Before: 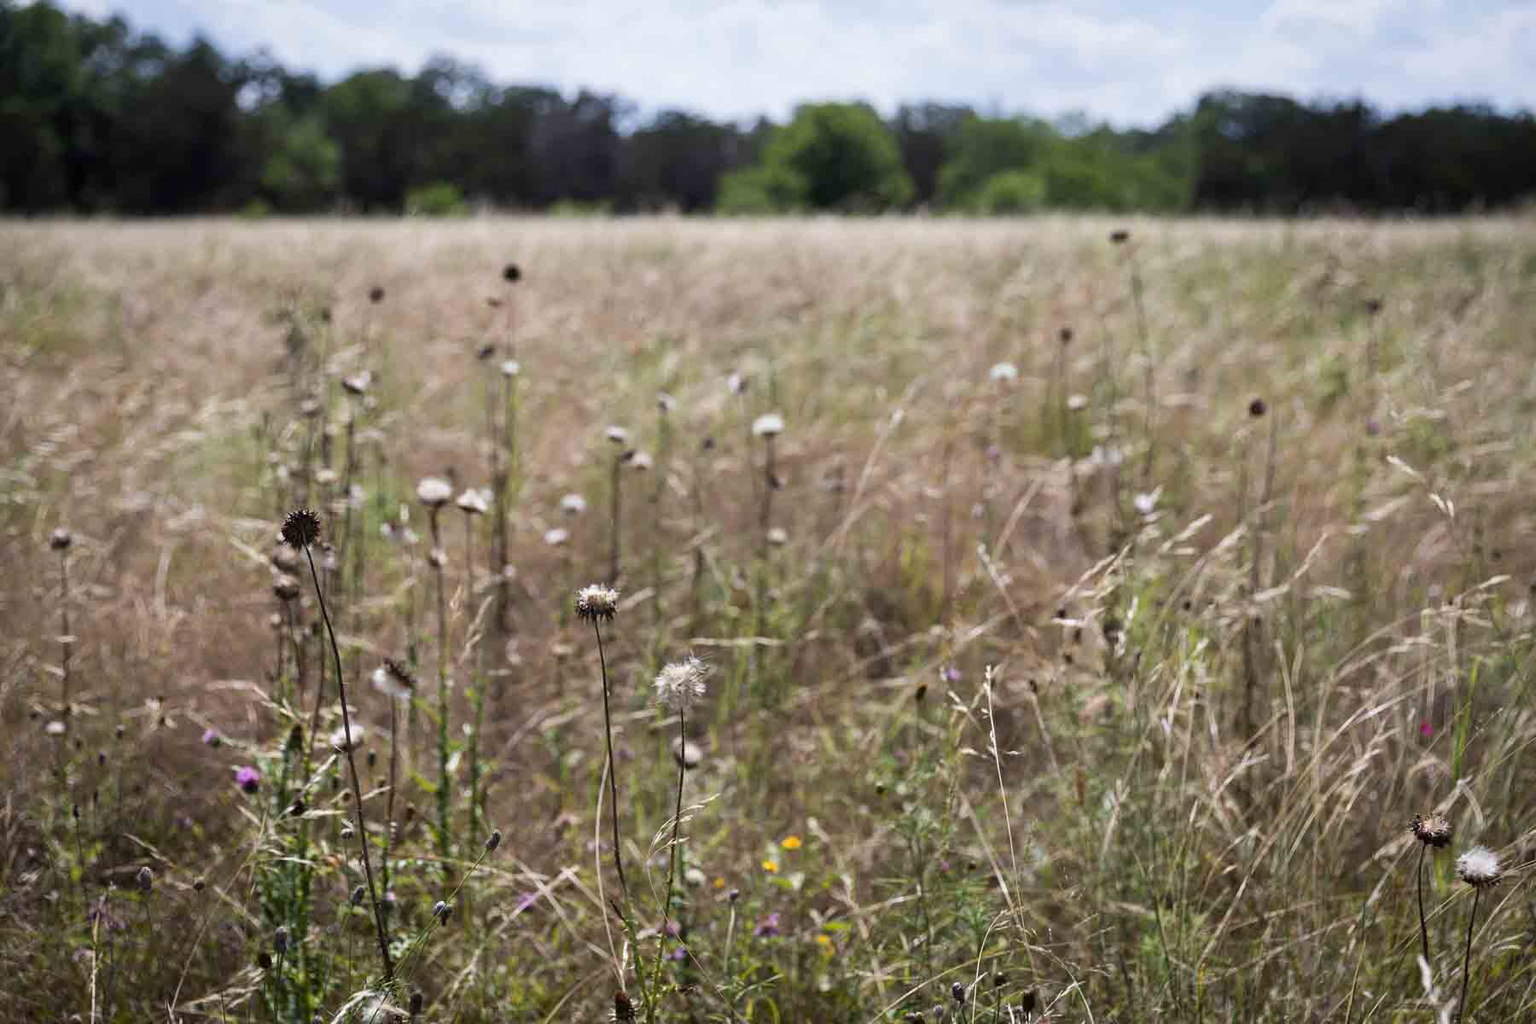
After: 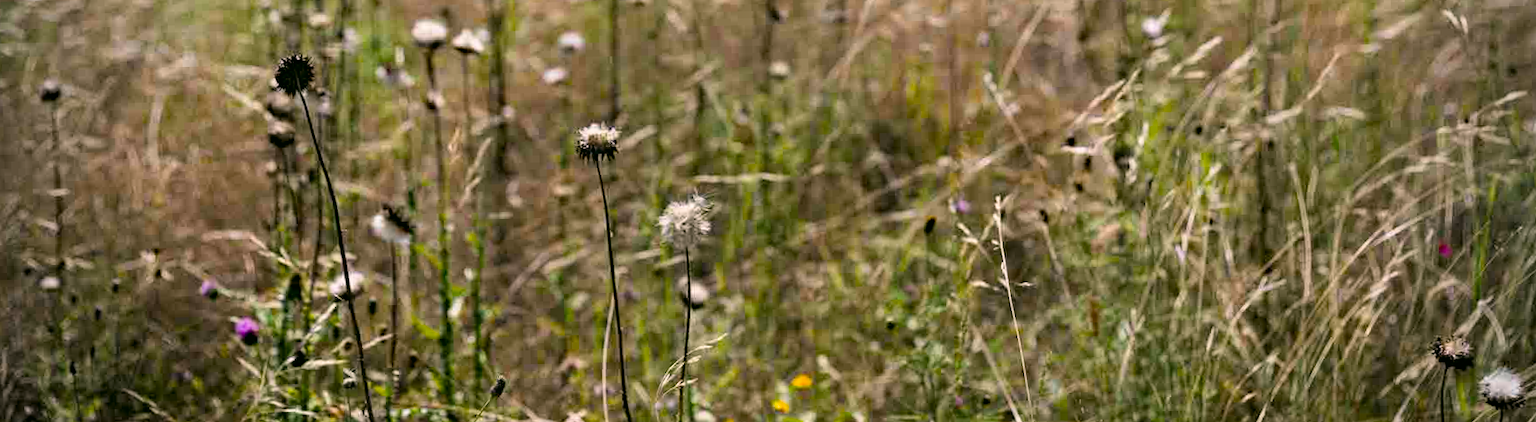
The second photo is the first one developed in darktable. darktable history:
crop: top 45.551%, bottom 12.262%
vignetting: on, module defaults
color correction: highlights a* 4.02, highlights b* 4.98, shadows a* -7.55, shadows b* 4.98
filmic rgb: black relative exposure -12 EV, white relative exposure 2.8 EV, threshold 3 EV, target black luminance 0%, hardness 8.06, latitude 70.41%, contrast 1.14, highlights saturation mix 10%, shadows ↔ highlights balance -0.388%, color science v4 (2020), iterations of high-quality reconstruction 10, contrast in shadows soft, contrast in highlights soft, enable highlight reconstruction true
haze removal: strength 0.29, distance 0.25, compatibility mode true, adaptive false
rotate and perspective: rotation -1.42°, crop left 0.016, crop right 0.984, crop top 0.035, crop bottom 0.965
